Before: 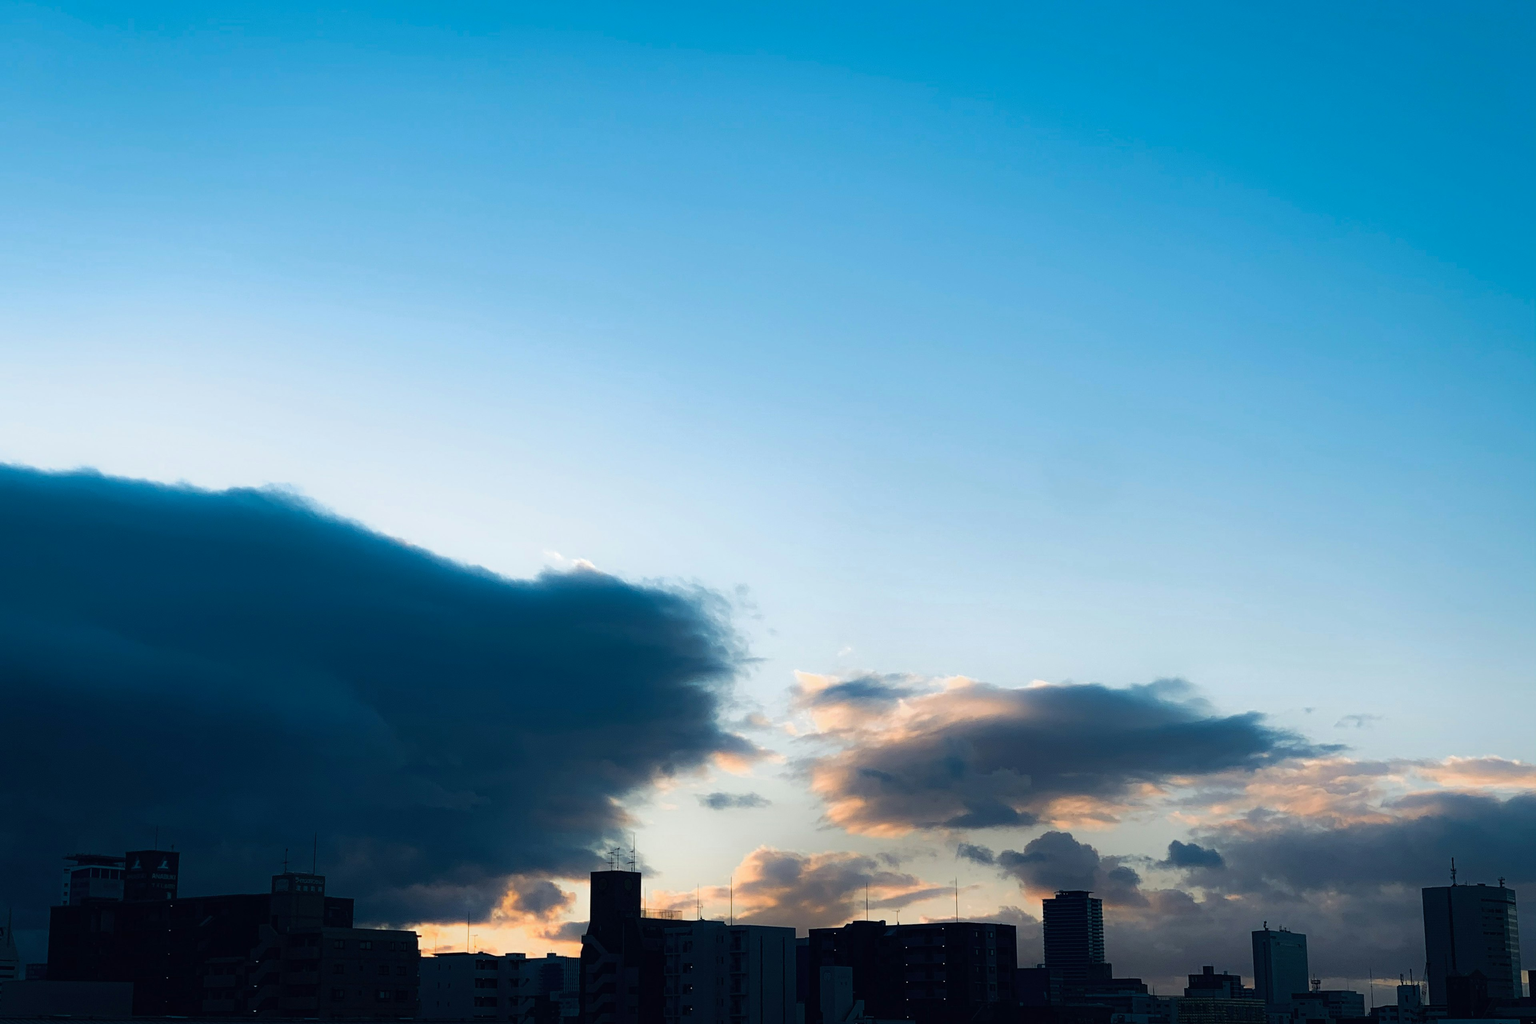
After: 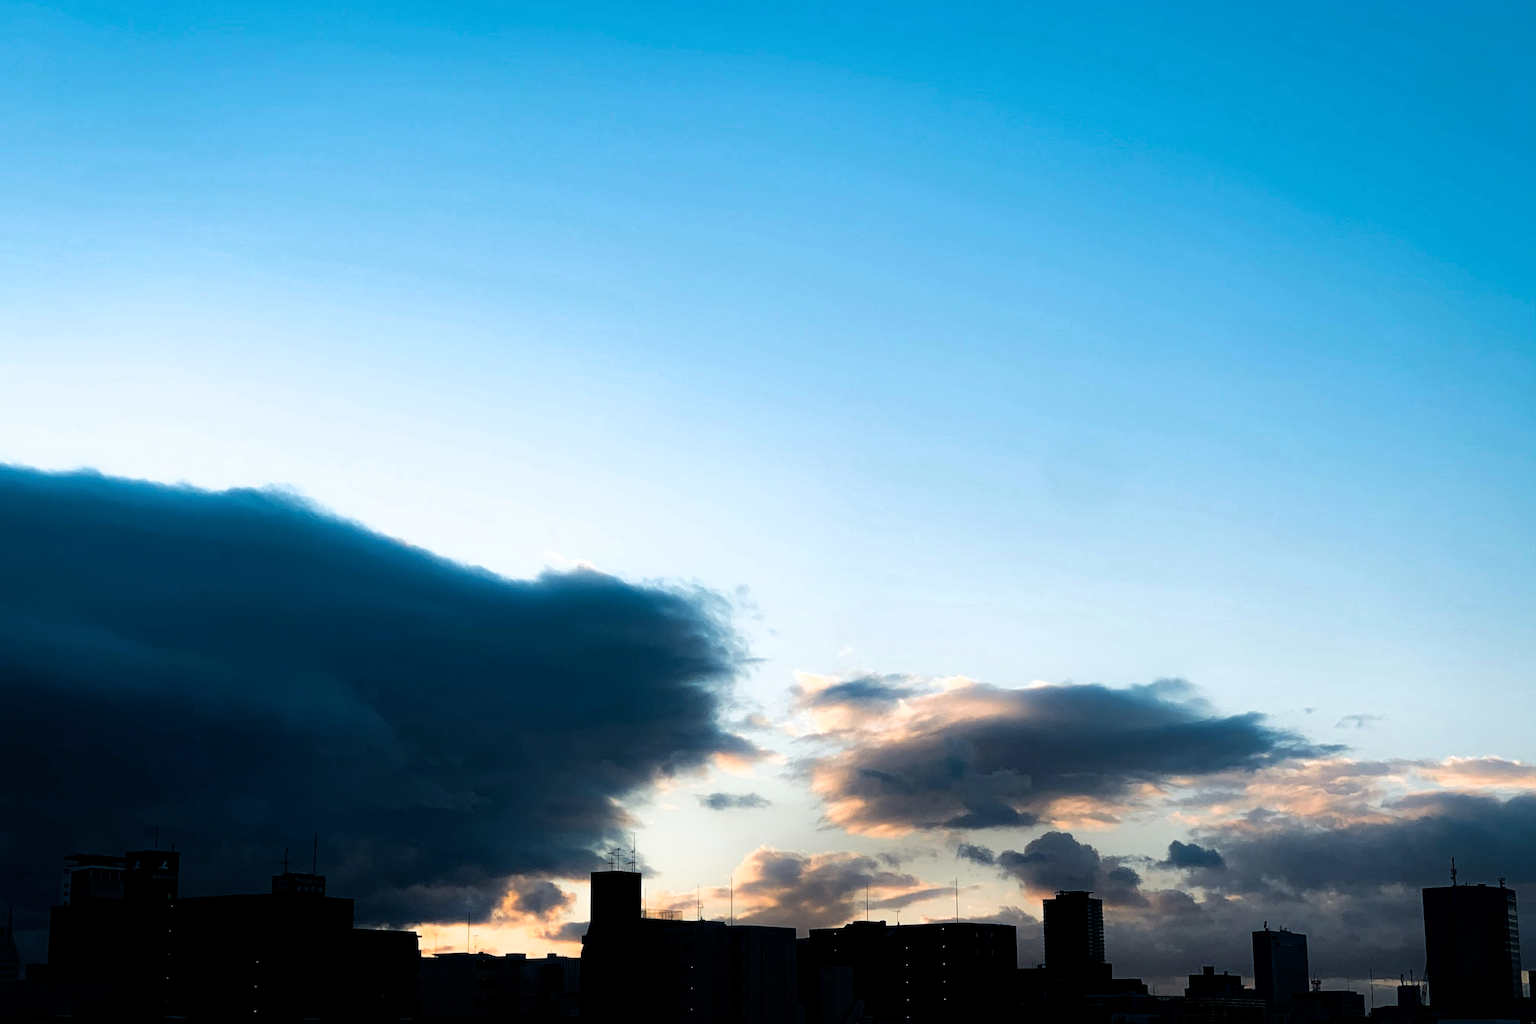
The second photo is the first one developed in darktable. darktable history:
filmic rgb: black relative exposure -8.71 EV, white relative exposure 2.72 EV, target black luminance 0%, hardness 6.26, latitude 77.01%, contrast 1.326, shadows ↔ highlights balance -0.288%, color science v4 (2020), contrast in shadows soft, contrast in highlights soft
local contrast: mode bilateral grid, contrast 19, coarseness 50, detail 120%, midtone range 0.2
